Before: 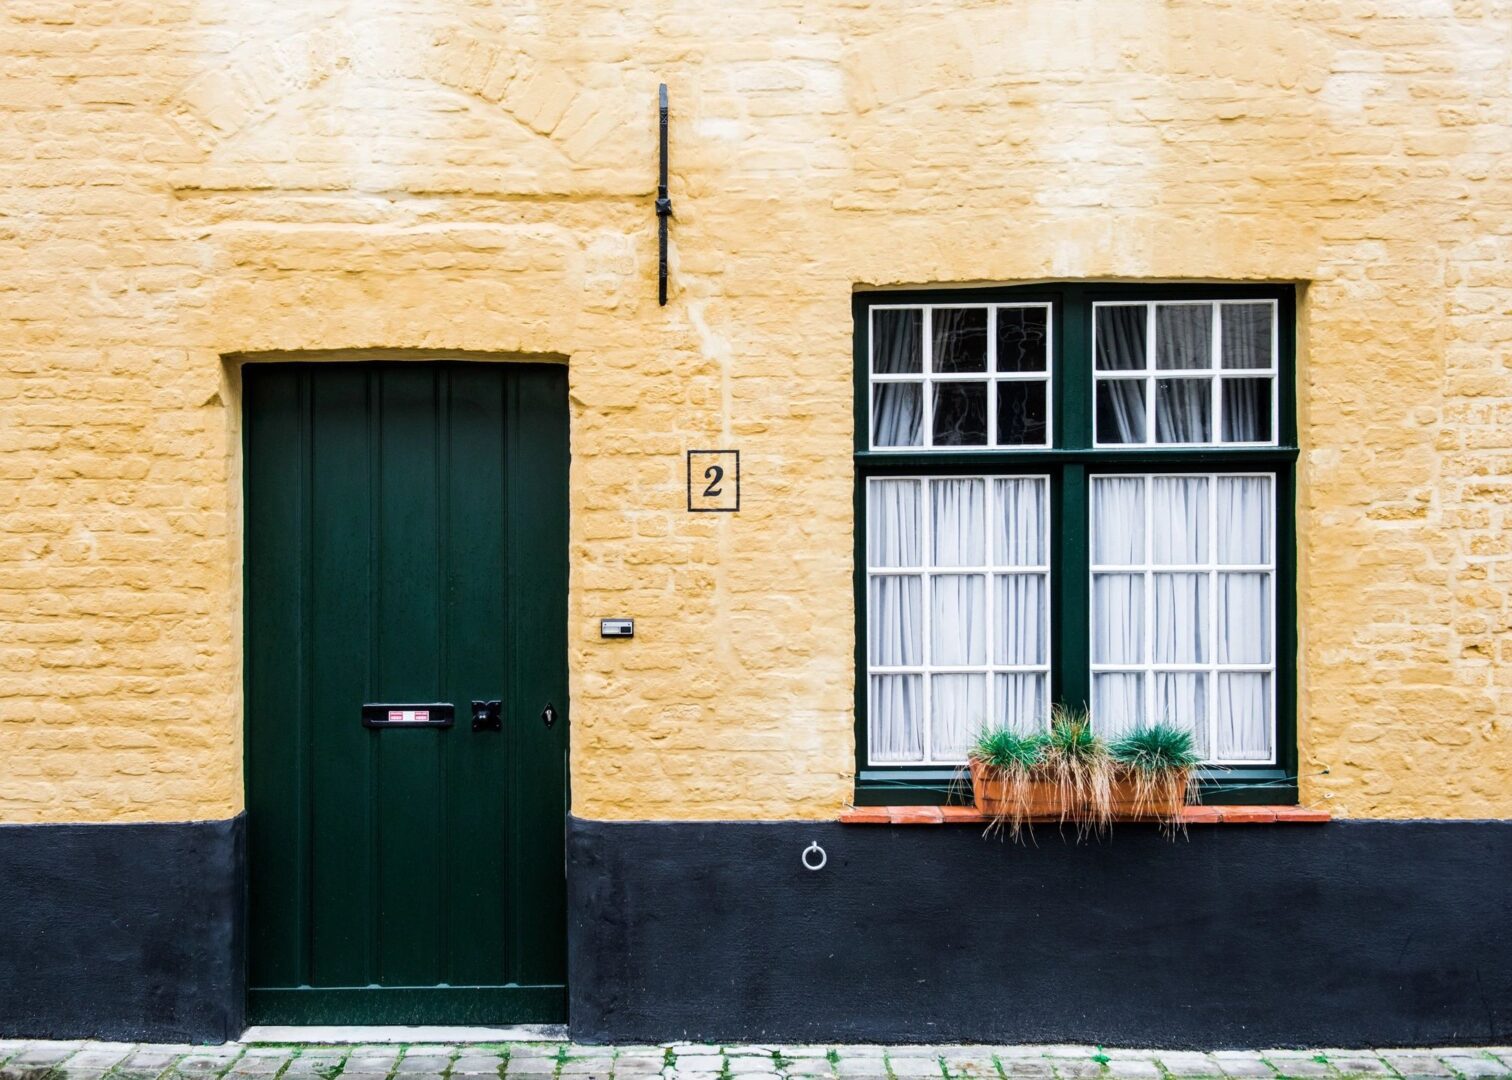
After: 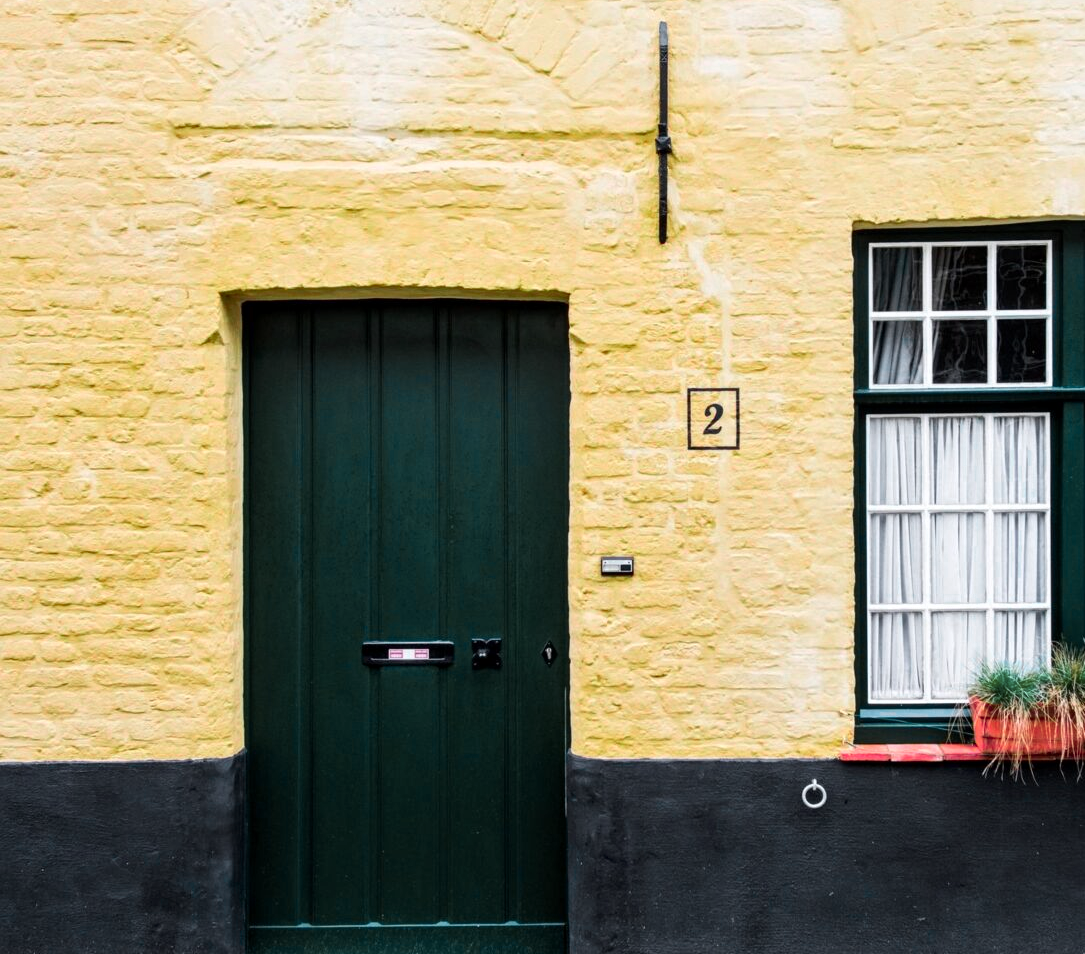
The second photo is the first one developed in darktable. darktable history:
color zones: curves: ch0 [(0, 0.533) (0.126, 0.533) (0.234, 0.533) (0.368, 0.357) (0.5, 0.5) (0.625, 0.5) (0.74, 0.637) (0.875, 0.5)]; ch1 [(0.004, 0.708) (0.129, 0.662) (0.25, 0.5) (0.375, 0.331) (0.496, 0.396) (0.625, 0.649) (0.739, 0.26) (0.875, 0.5) (1, 0.478)]; ch2 [(0, 0.409) (0.132, 0.403) (0.236, 0.558) (0.379, 0.448) (0.5, 0.5) (0.625, 0.5) (0.691, 0.39) (0.875, 0.5)]
tone equalizer: on, module defaults
crop: top 5.764%, right 27.895%, bottom 5.802%
local contrast: mode bilateral grid, contrast 27, coarseness 17, detail 115%, midtone range 0.2
exposure: exposure -0.063 EV, compensate exposure bias true, compensate highlight preservation false
